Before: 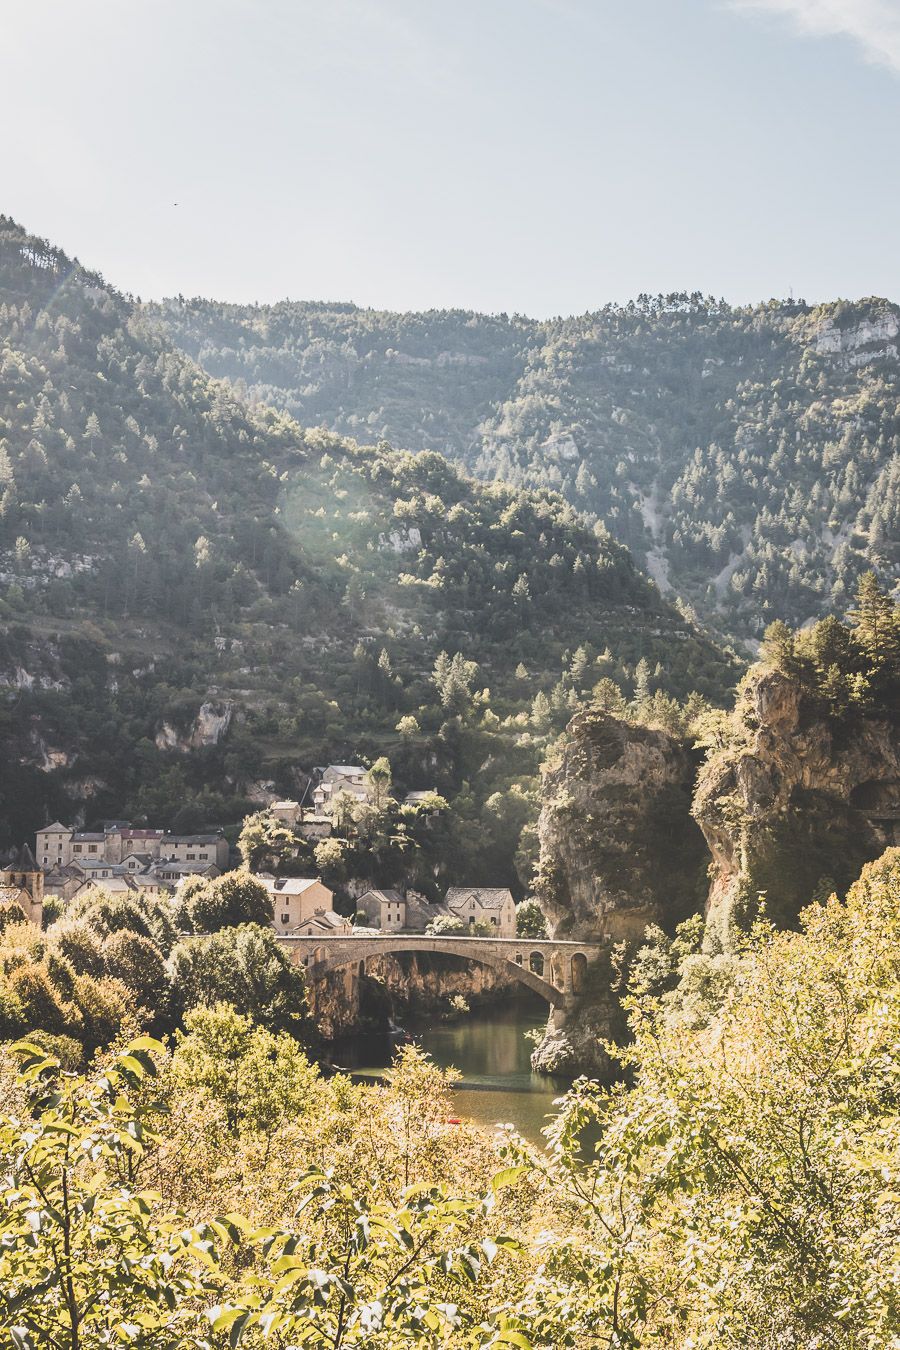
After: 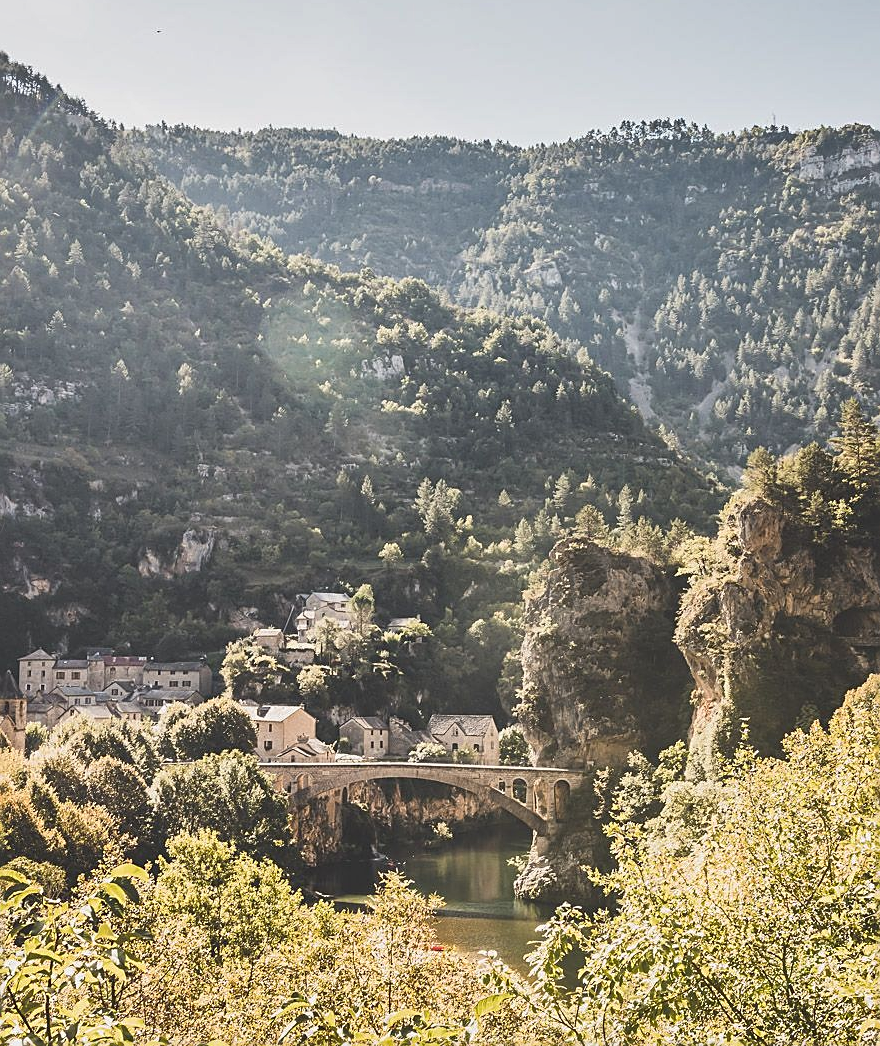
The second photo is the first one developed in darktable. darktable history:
sharpen: amount 0.49
crop and rotate: left 1.91%, top 12.833%, right 0.242%, bottom 9.611%
shadows and highlights: low approximation 0.01, soften with gaussian
